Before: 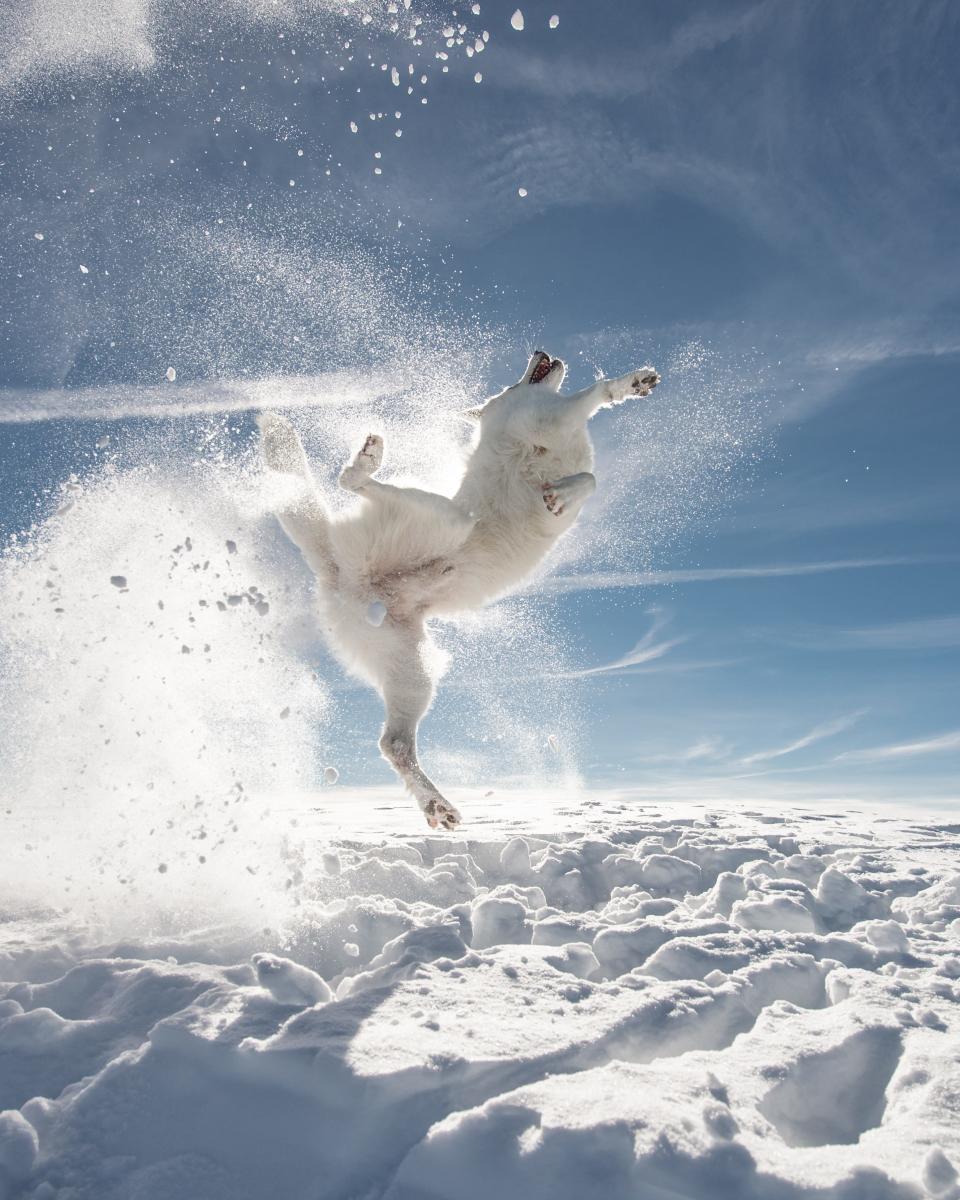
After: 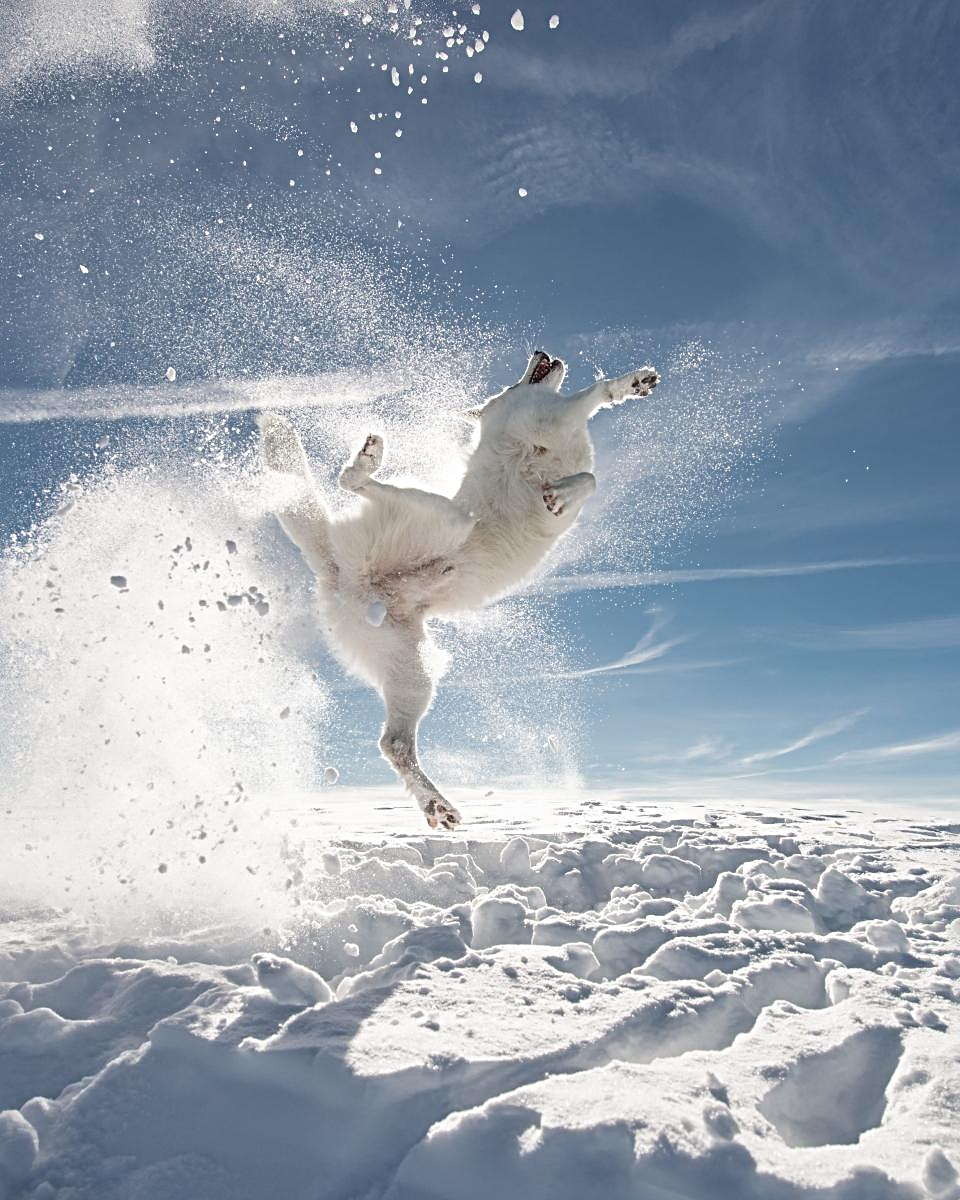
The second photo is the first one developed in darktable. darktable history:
sharpen: radius 3.969
